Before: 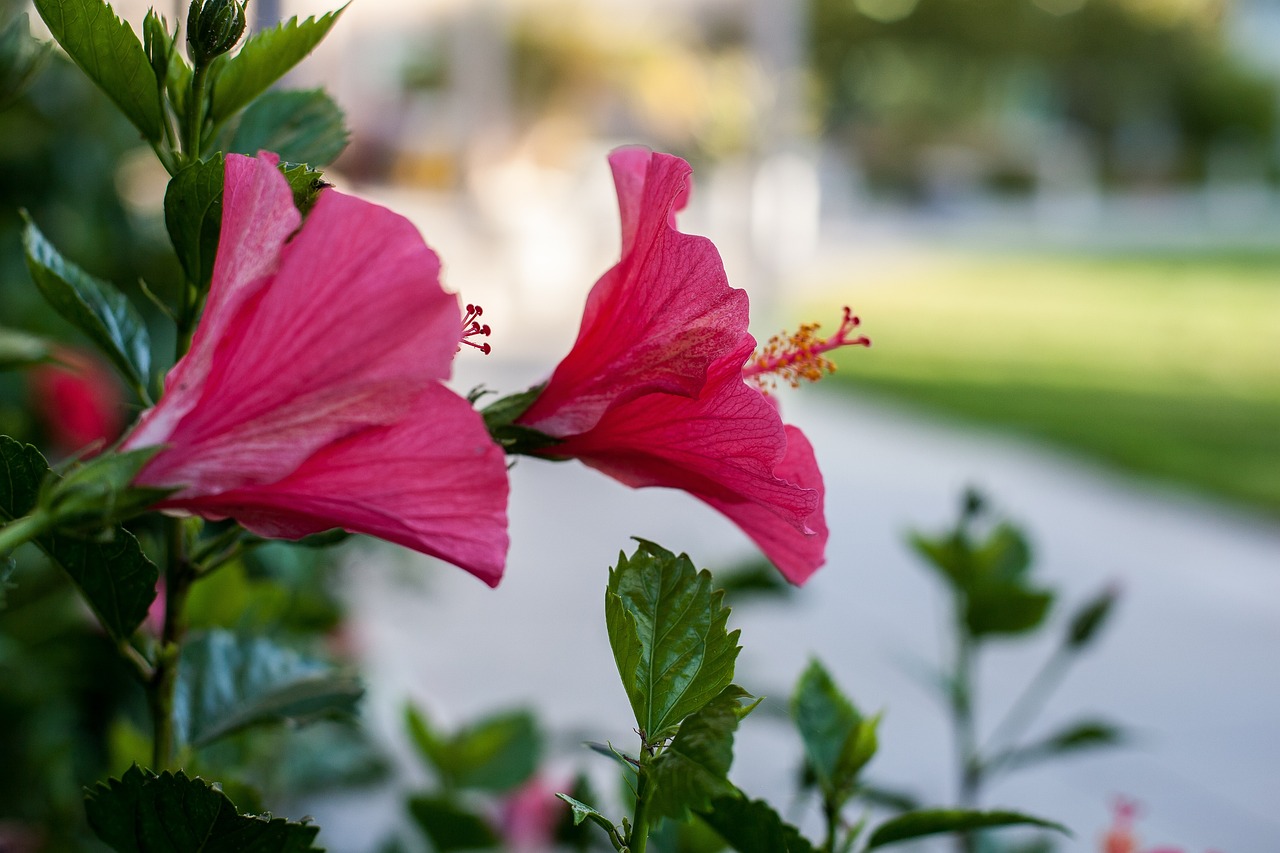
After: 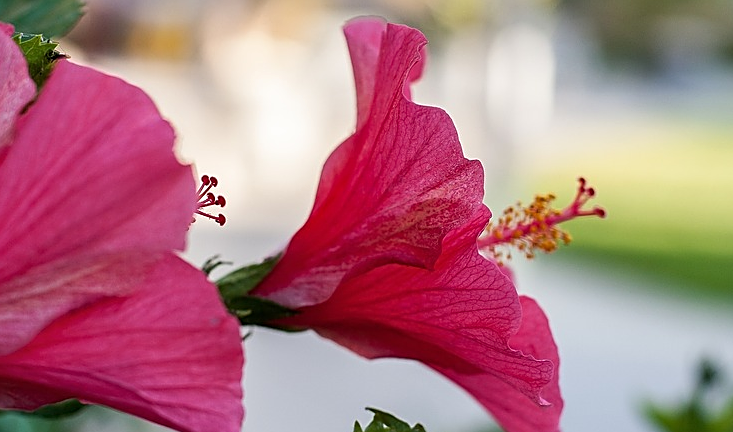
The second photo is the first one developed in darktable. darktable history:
sharpen: on, module defaults
shadows and highlights: shadows 36.91, highlights -27.09, soften with gaussian
crop: left 20.722%, top 15.161%, right 21.935%, bottom 34.161%
